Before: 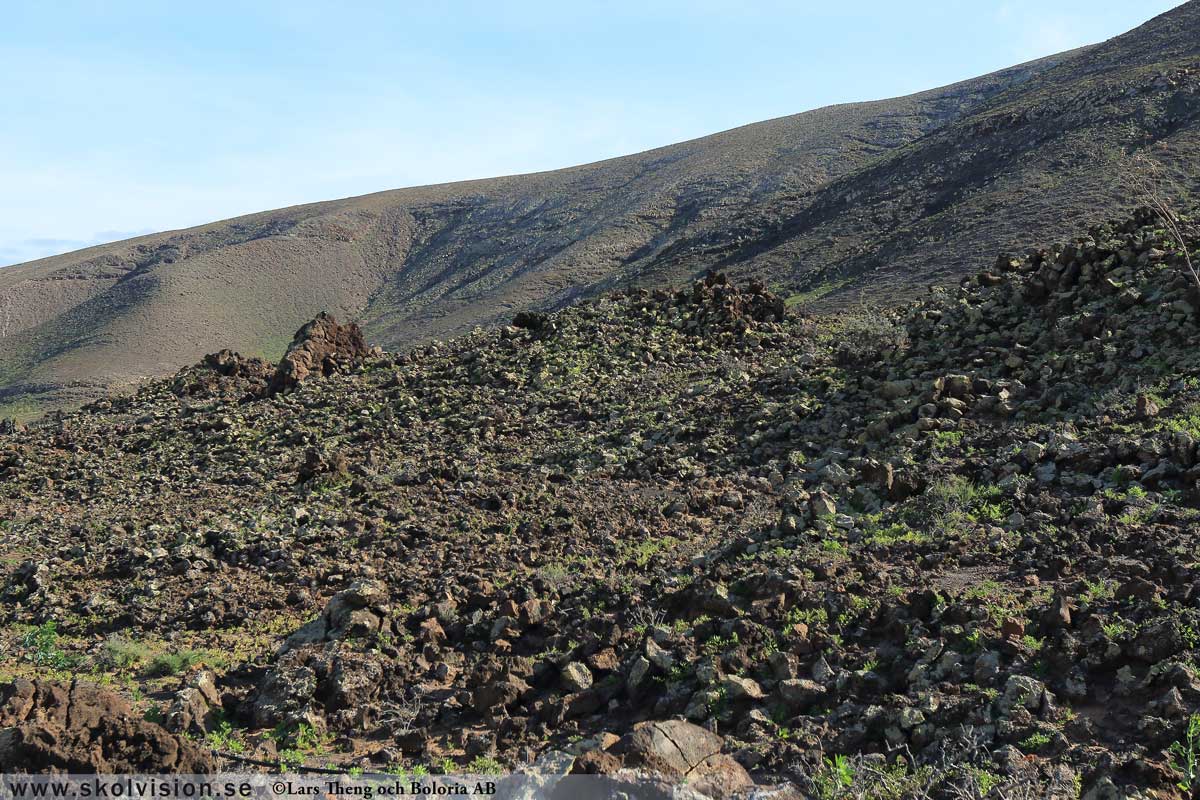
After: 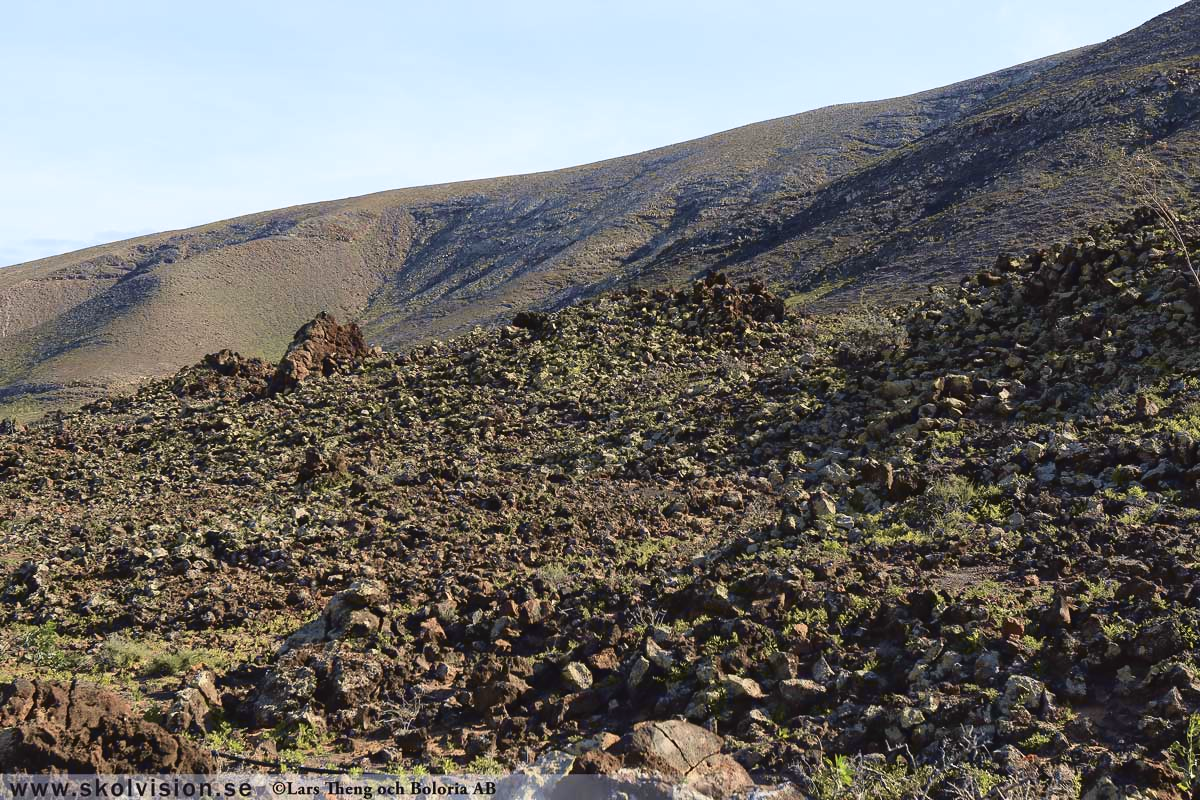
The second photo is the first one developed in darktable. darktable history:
tone curve: curves: ch0 [(0, 0.036) (0.119, 0.115) (0.461, 0.479) (0.715, 0.767) (0.817, 0.865) (1, 0.998)]; ch1 [(0, 0) (0.377, 0.416) (0.44, 0.478) (0.487, 0.498) (0.514, 0.525) (0.538, 0.552) (0.67, 0.688) (1, 1)]; ch2 [(0, 0) (0.38, 0.405) (0.463, 0.445) (0.492, 0.486) (0.524, 0.541) (0.578, 0.59) (0.653, 0.658) (1, 1)], color space Lab, independent channels, preserve colors none
